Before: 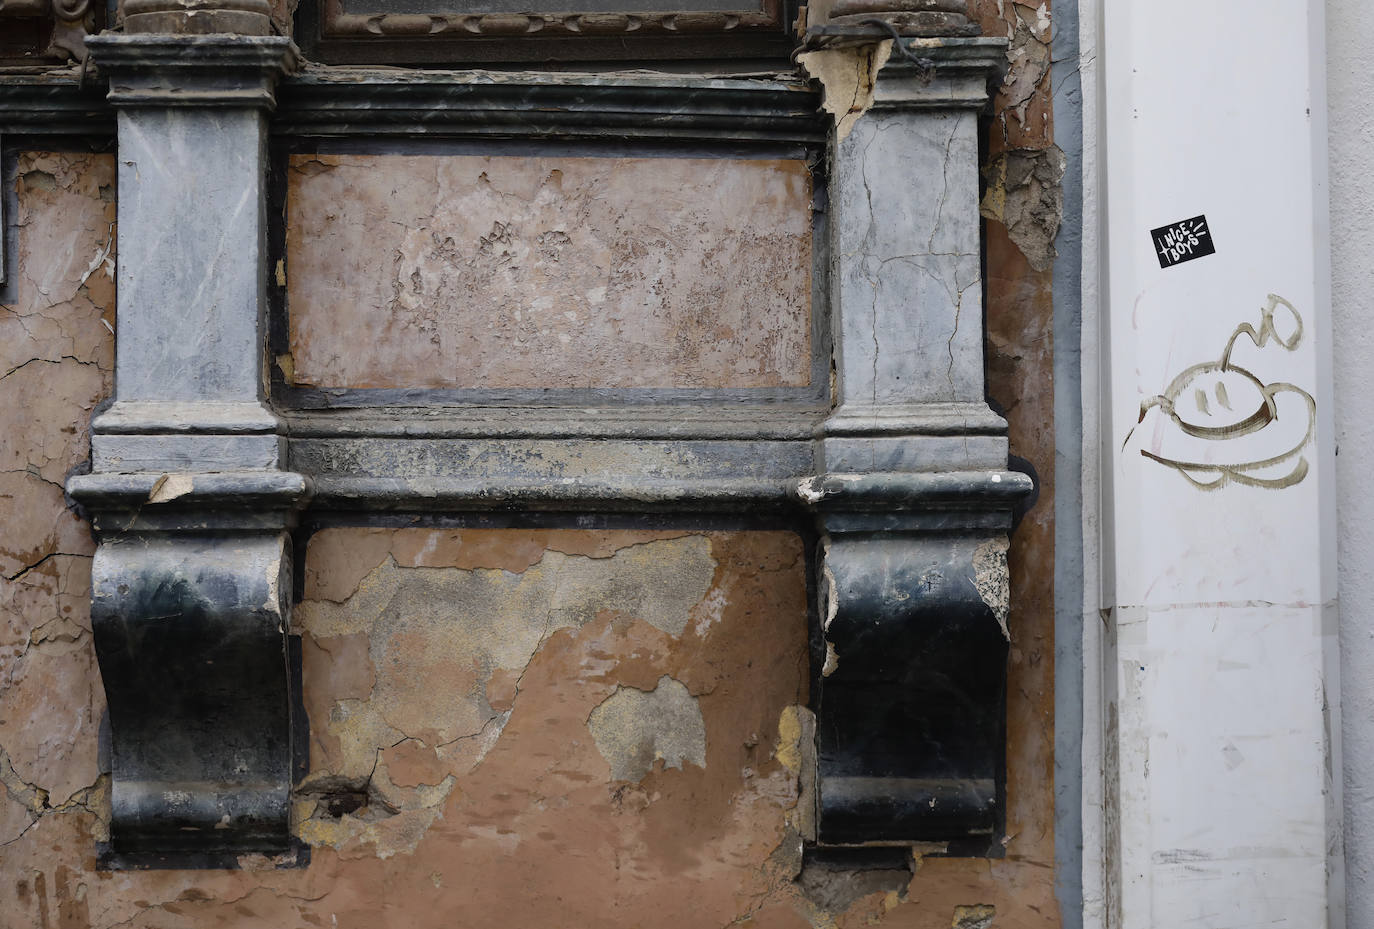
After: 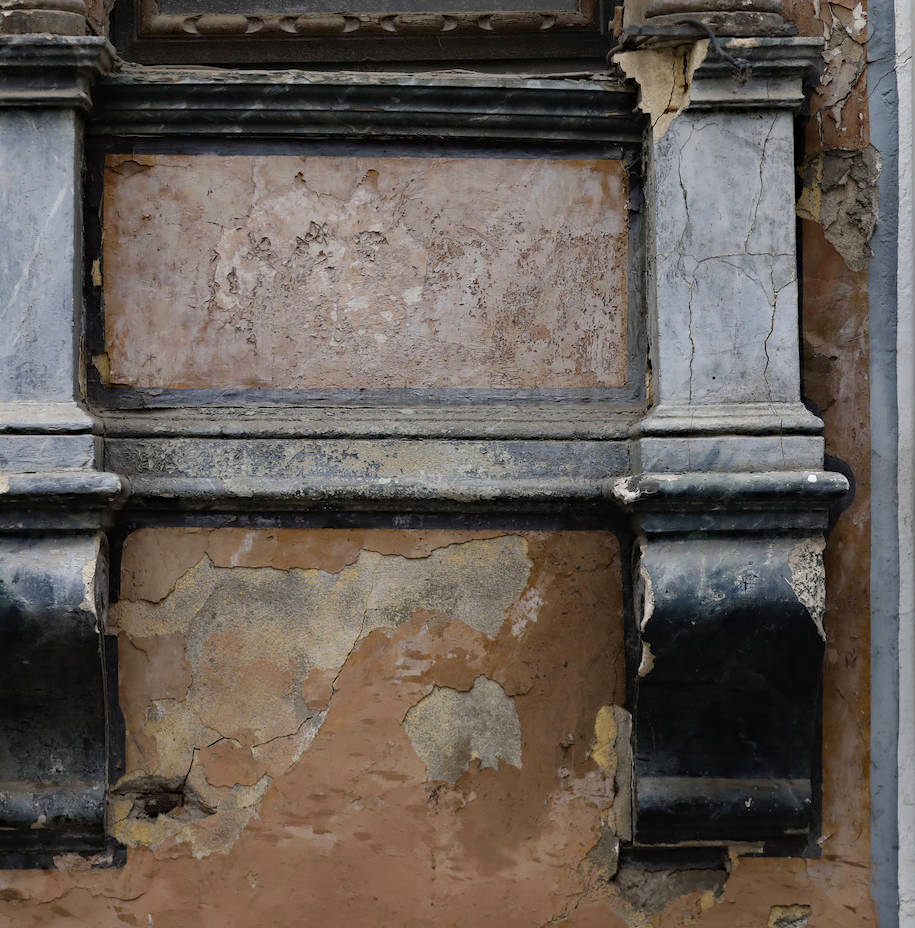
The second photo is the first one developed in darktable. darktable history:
crop and rotate: left 13.447%, right 19.951%
haze removal: adaptive false
